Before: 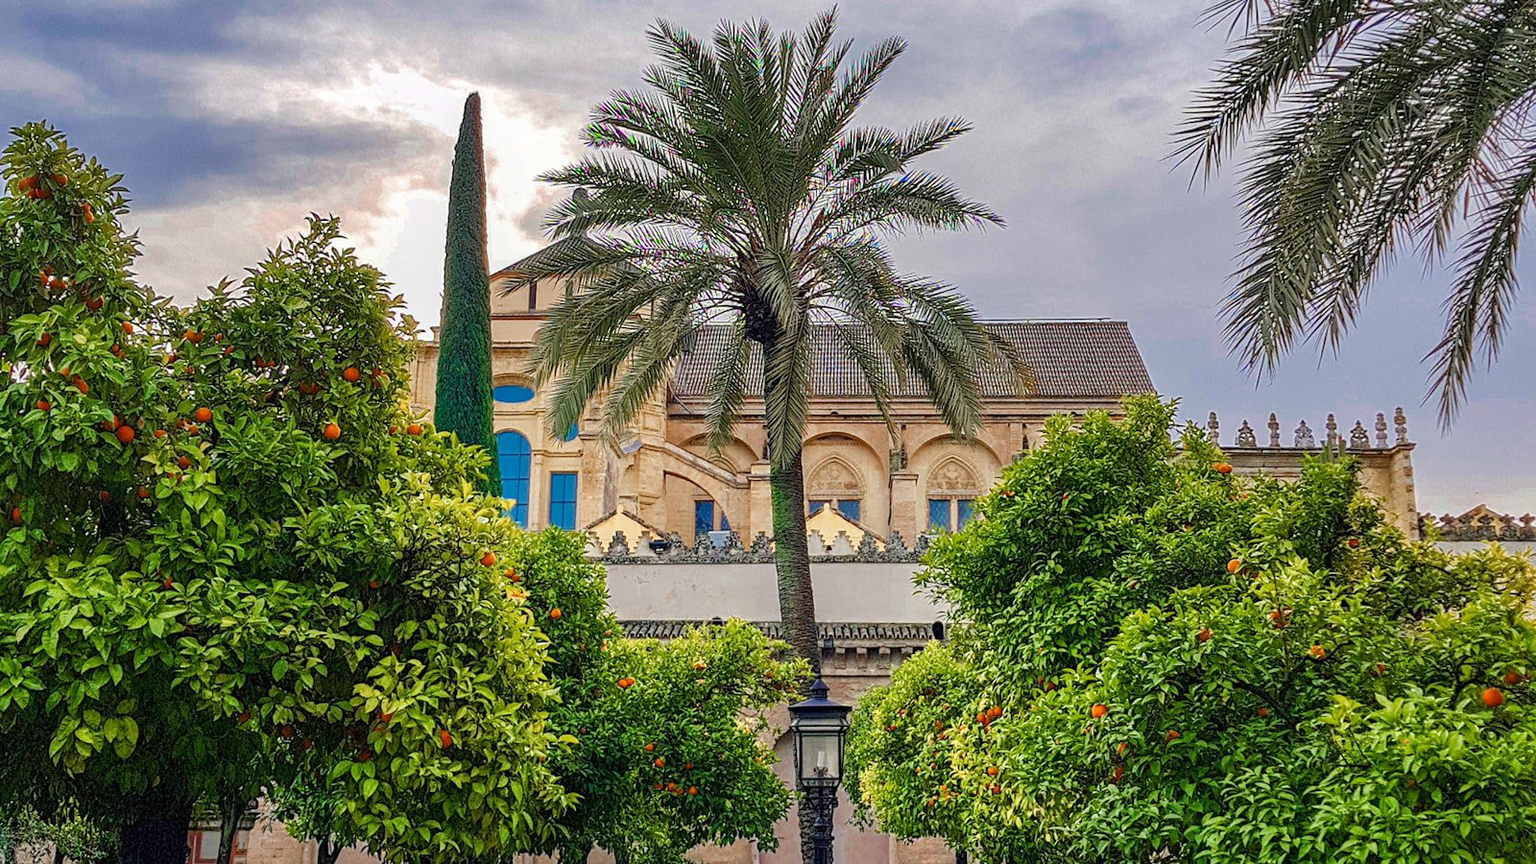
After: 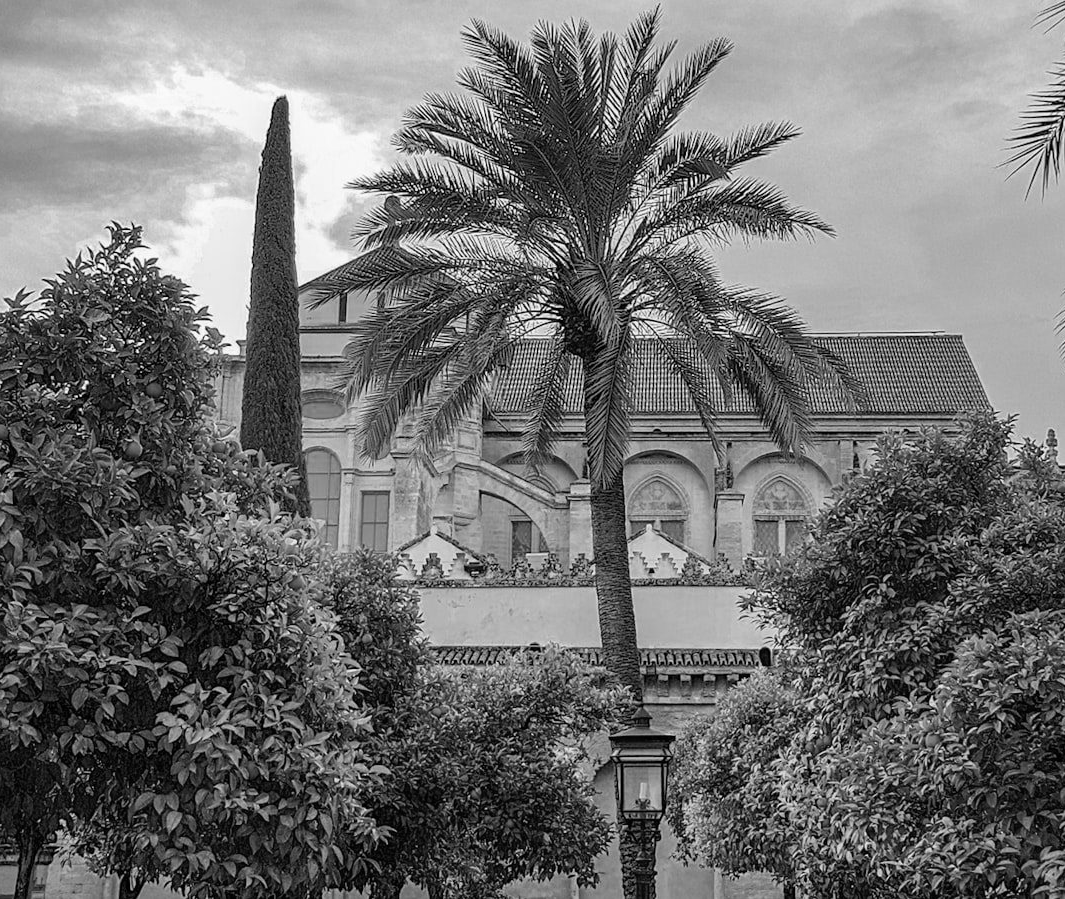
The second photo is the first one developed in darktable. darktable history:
color calibration: output gray [0.246, 0.254, 0.501, 0], illuminant as shot in camera, x 0.358, y 0.373, temperature 4628.91 K
crop and rotate: left 13.358%, right 20.05%
